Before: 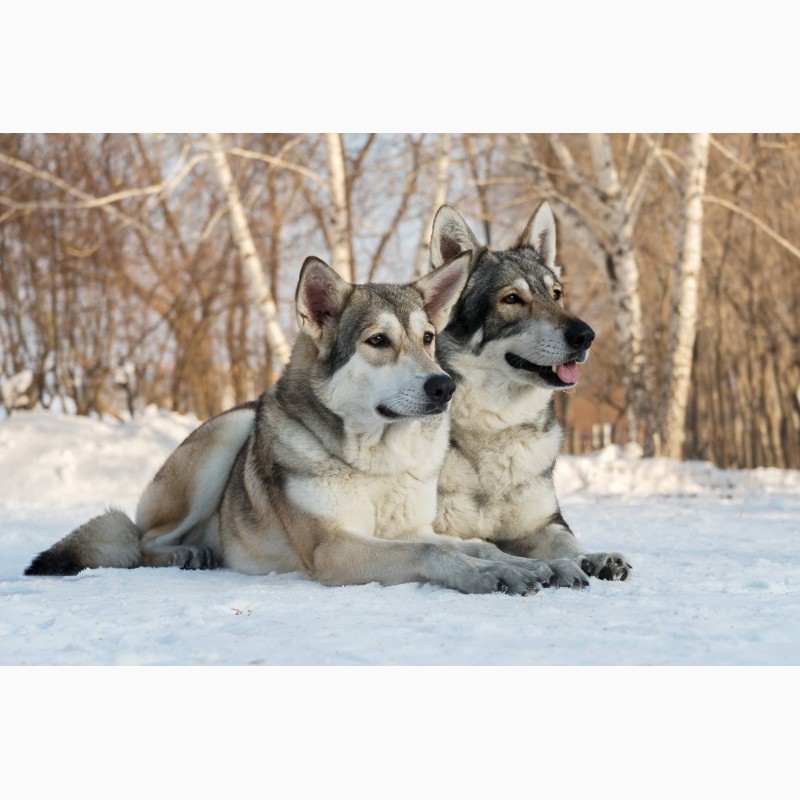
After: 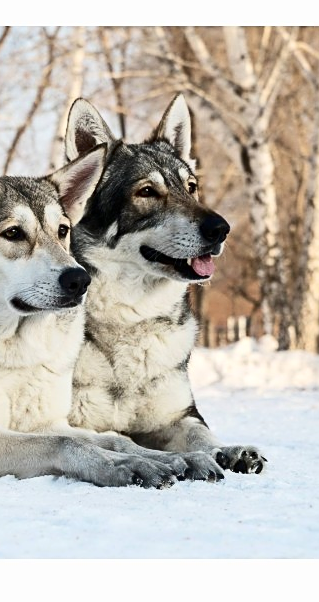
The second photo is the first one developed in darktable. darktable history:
sharpen: on, module defaults
crop: left 45.721%, top 13.393%, right 14.118%, bottom 10.01%
contrast brightness saturation: contrast 0.28
